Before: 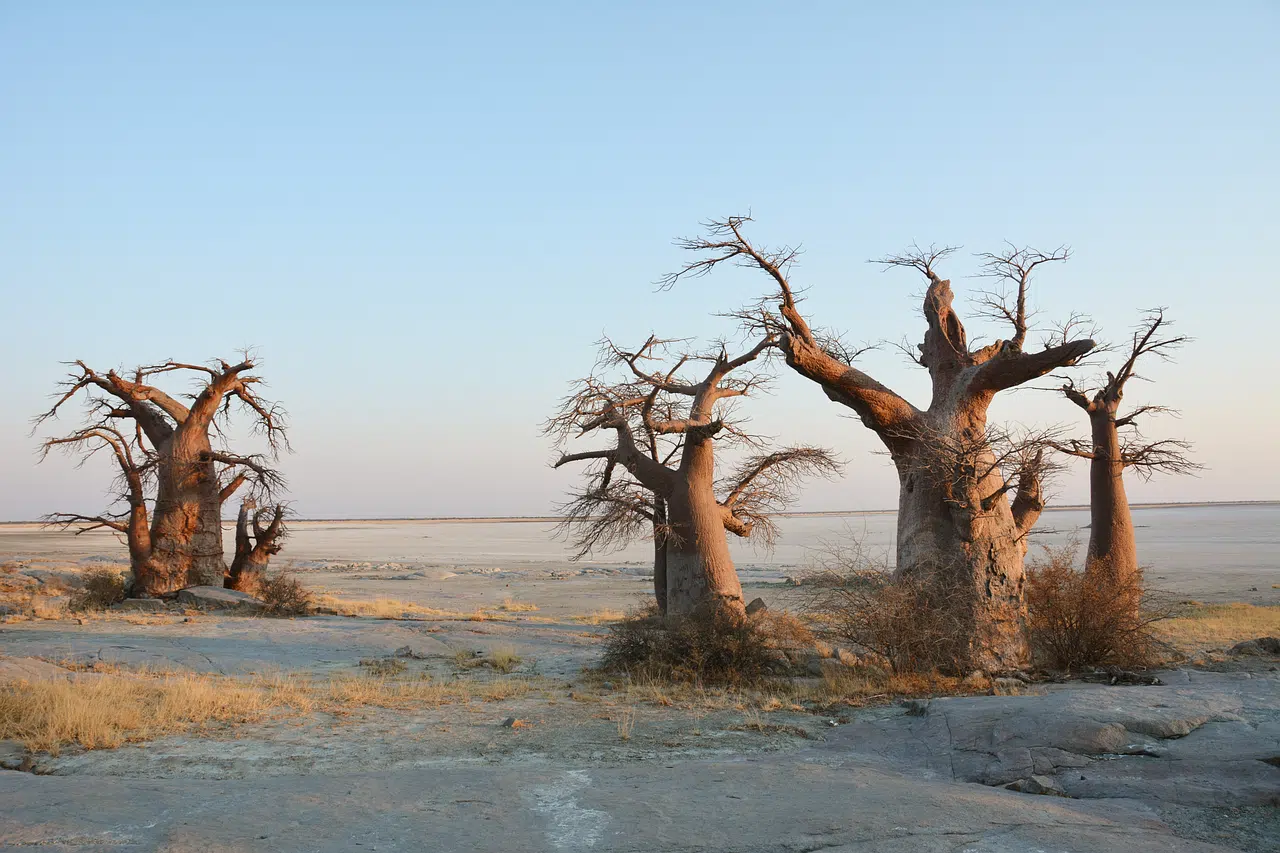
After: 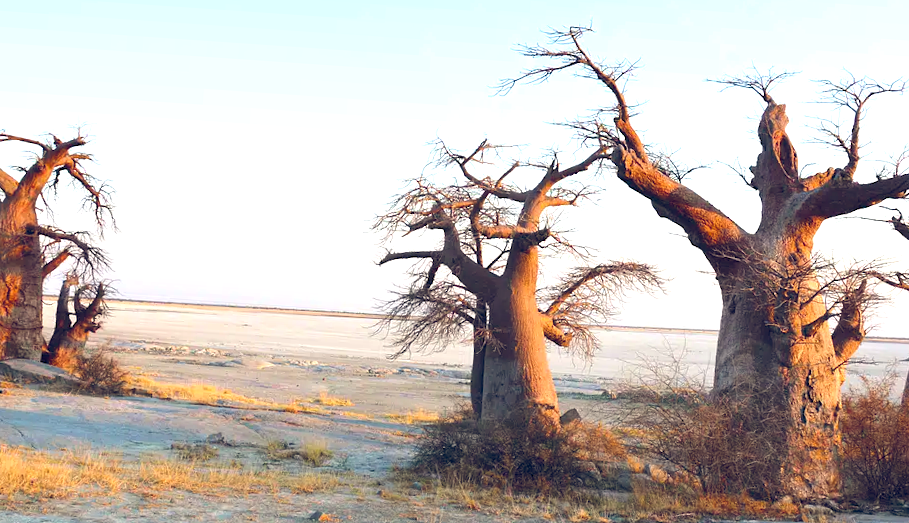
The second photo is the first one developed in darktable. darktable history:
color balance rgb: global offset › chroma 0.247%, global offset › hue 257.49°, perceptual saturation grading › global saturation 25.704%, perceptual brilliance grading › global brilliance 24.491%, global vibrance 30.191%
contrast brightness saturation: saturation -0.068
crop and rotate: angle -3.9°, left 9.922%, top 20.468%, right 11.904%, bottom 12.052%
exposure: compensate highlight preservation false
